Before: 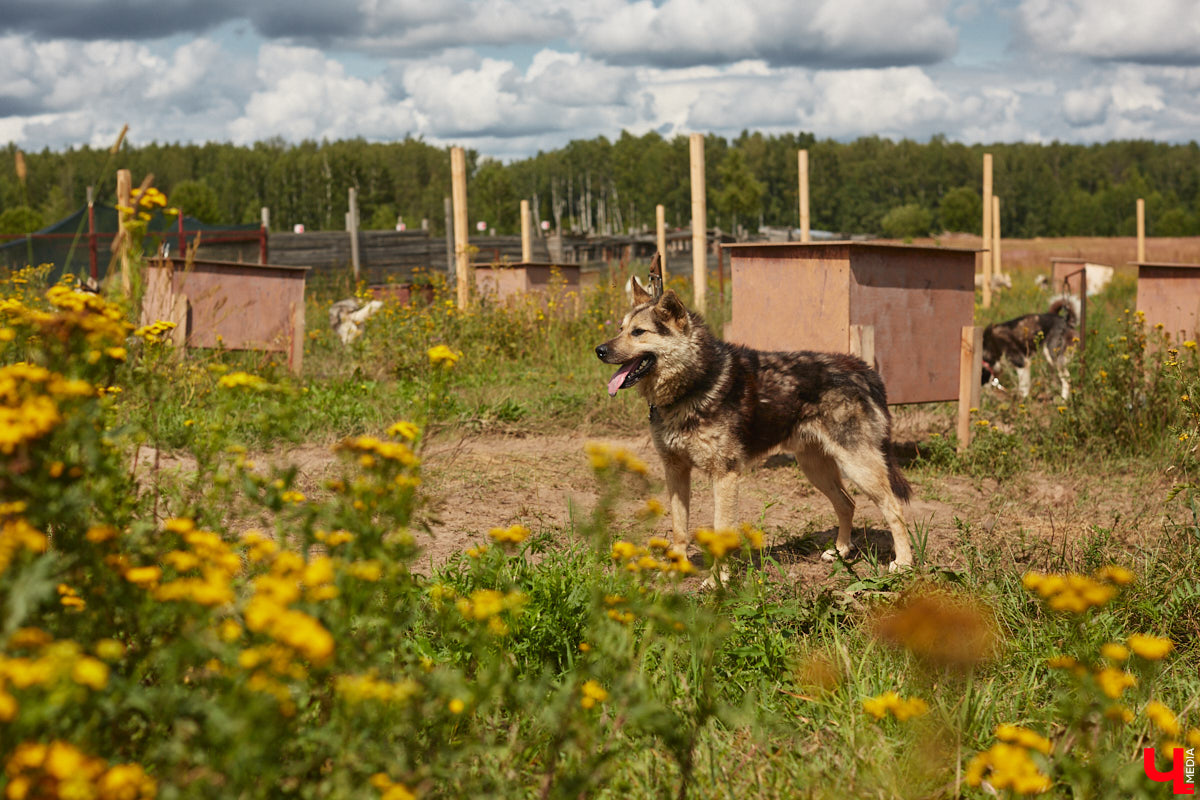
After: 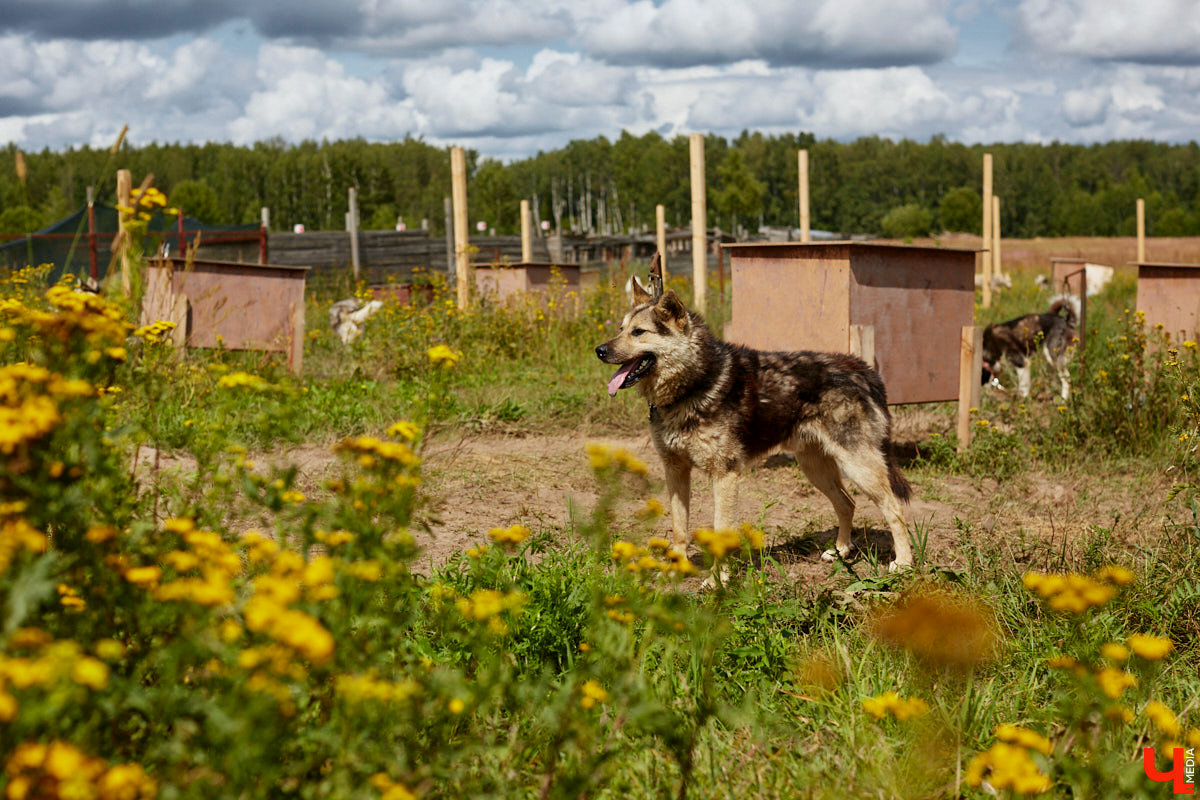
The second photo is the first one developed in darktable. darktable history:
color balance: mode lift, gamma, gain (sRGB), lift [0.97, 1, 1, 1], gamma [1.03, 1, 1, 1]
color calibration: x 0.355, y 0.367, temperature 4700.38 K
